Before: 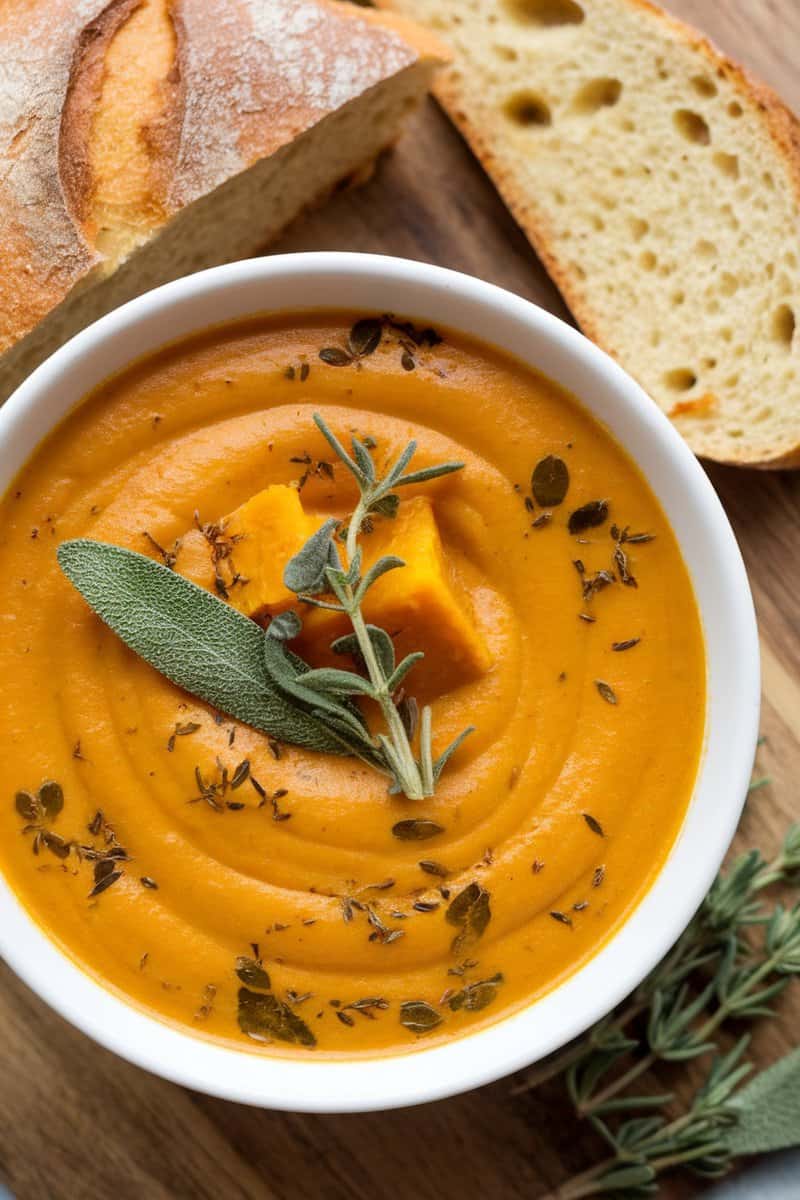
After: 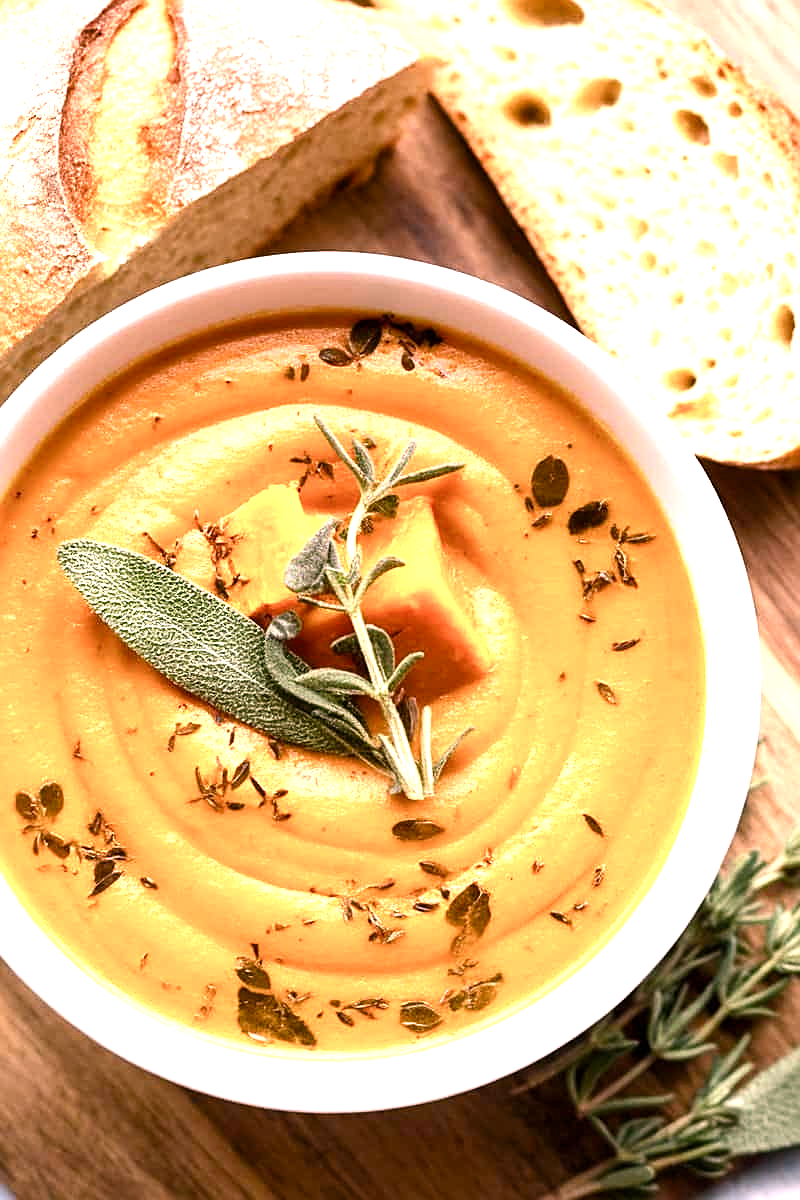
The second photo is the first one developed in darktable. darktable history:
sharpen: on, module defaults
color balance rgb: shadows lift › luminance -20%, power › hue 72.24°, highlights gain › luminance 15%, global offset › hue 171.6°, perceptual saturation grading › highlights -30%, perceptual saturation grading › shadows 20%, global vibrance 30%, contrast 10%
exposure: exposure 1 EV, compensate highlight preservation false
white balance: red 1, blue 1
color correction: highlights a* 14.52, highlights b* 4.84
